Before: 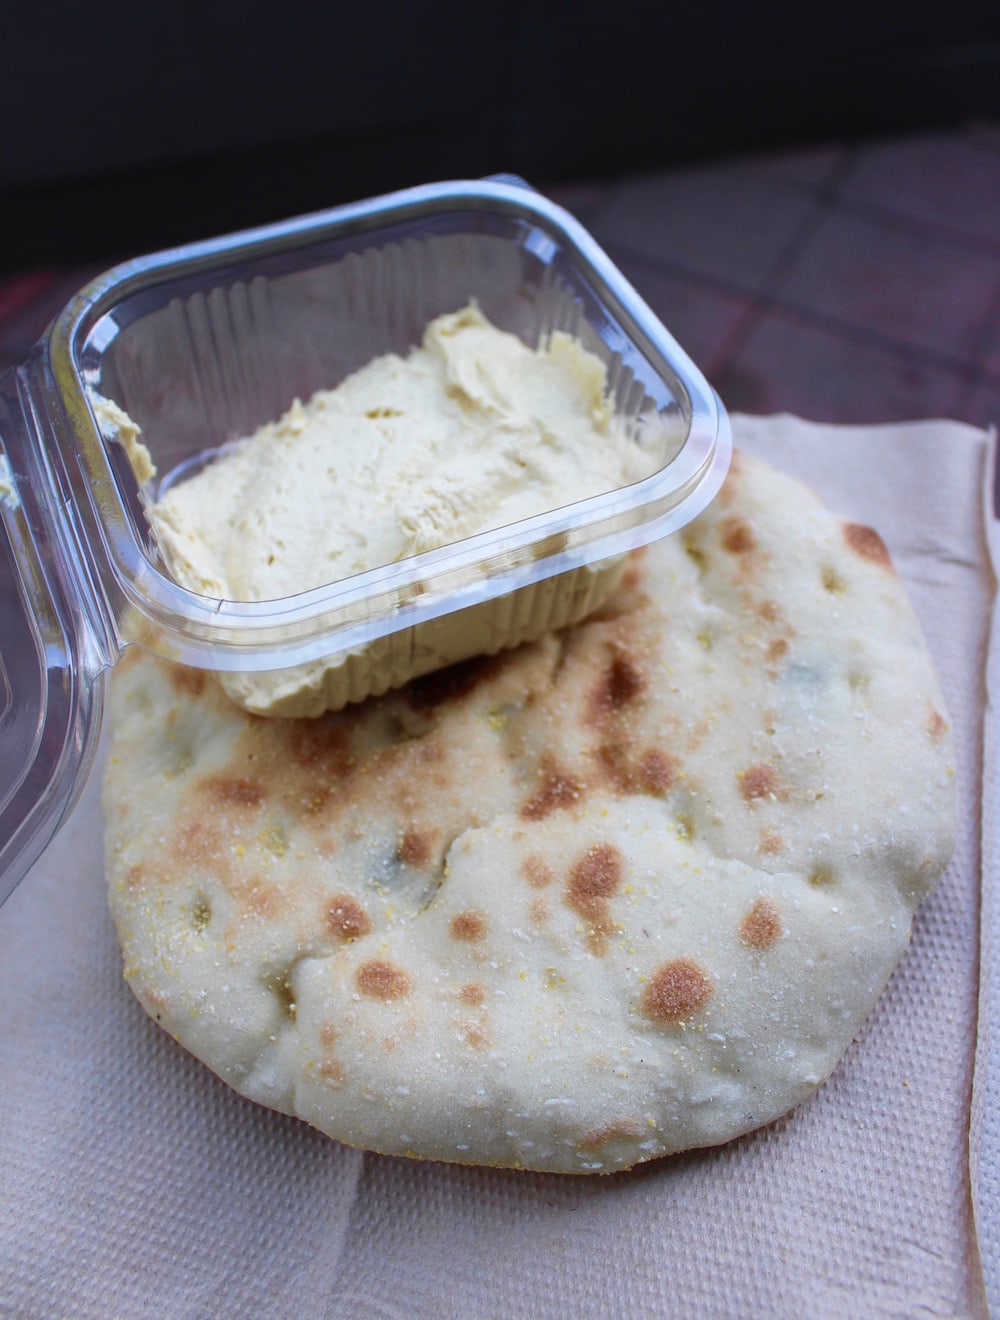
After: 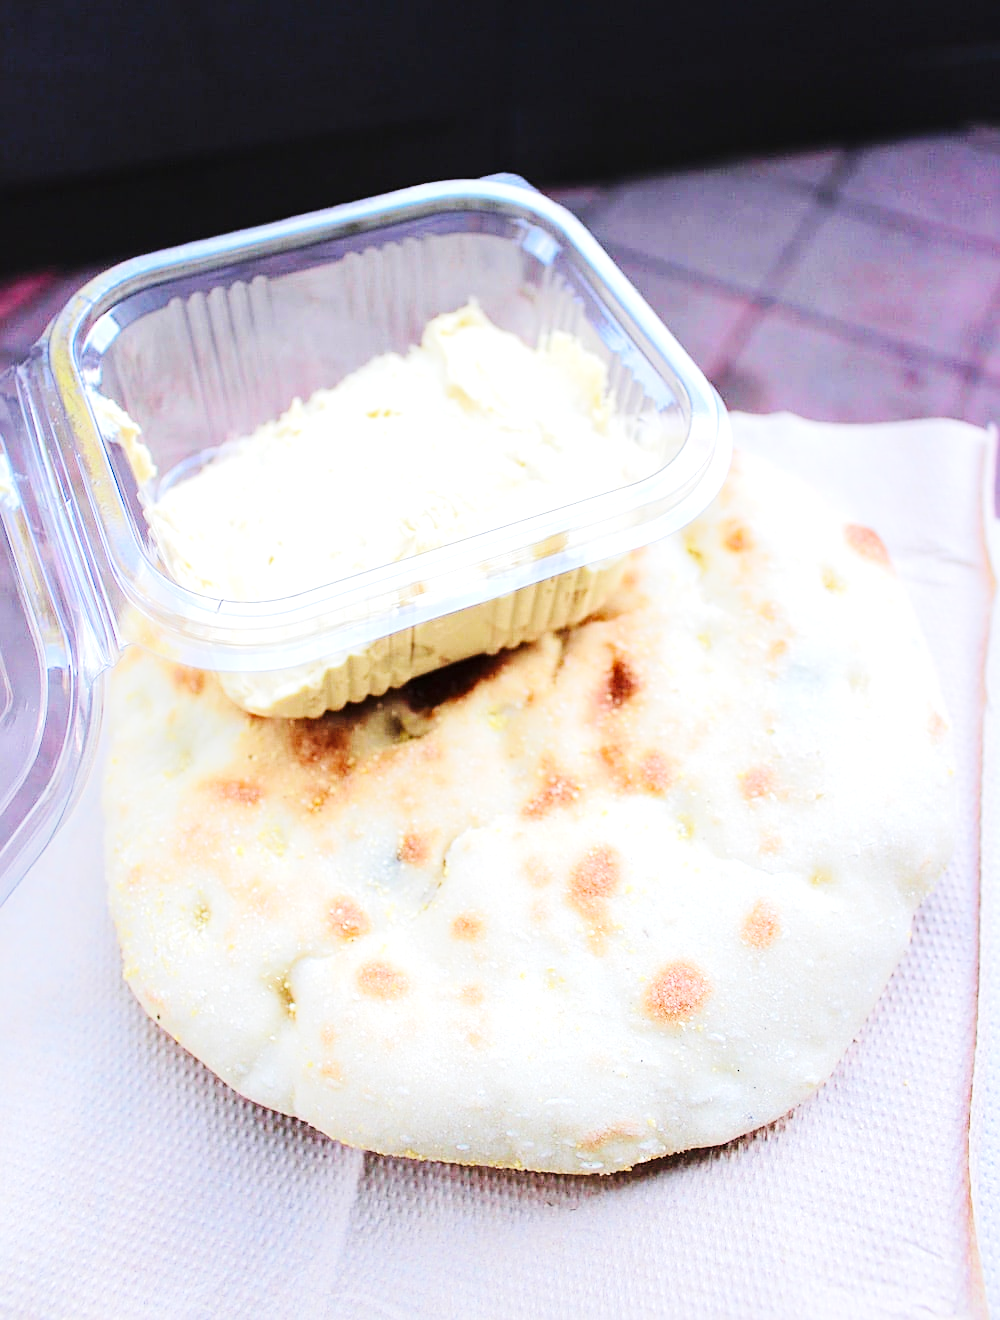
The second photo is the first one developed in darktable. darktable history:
base curve: curves: ch0 [(0, 0) (0.032, 0.025) (0.121, 0.166) (0.206, 0.329) (0.605, 0.79) (1, 1)], preserve colors none
sharpen: on, module defaults
exposure: black level correction 0, exposure 0.697 EV, compensate exposure bias true, compensate highlight preservation false
tone equalizer: -7 EV 0.162 EV, -6 EV 0.636 EV, -5 EV 1.18 EV, -4 EV 1.31 EV, -3 EV 1.14 EV, -2 EV 0.6 EV, -1 EV 0.166 EV, edges refinement/feathering 500, mask exposure compensation -1.57 EV, preserve details no
